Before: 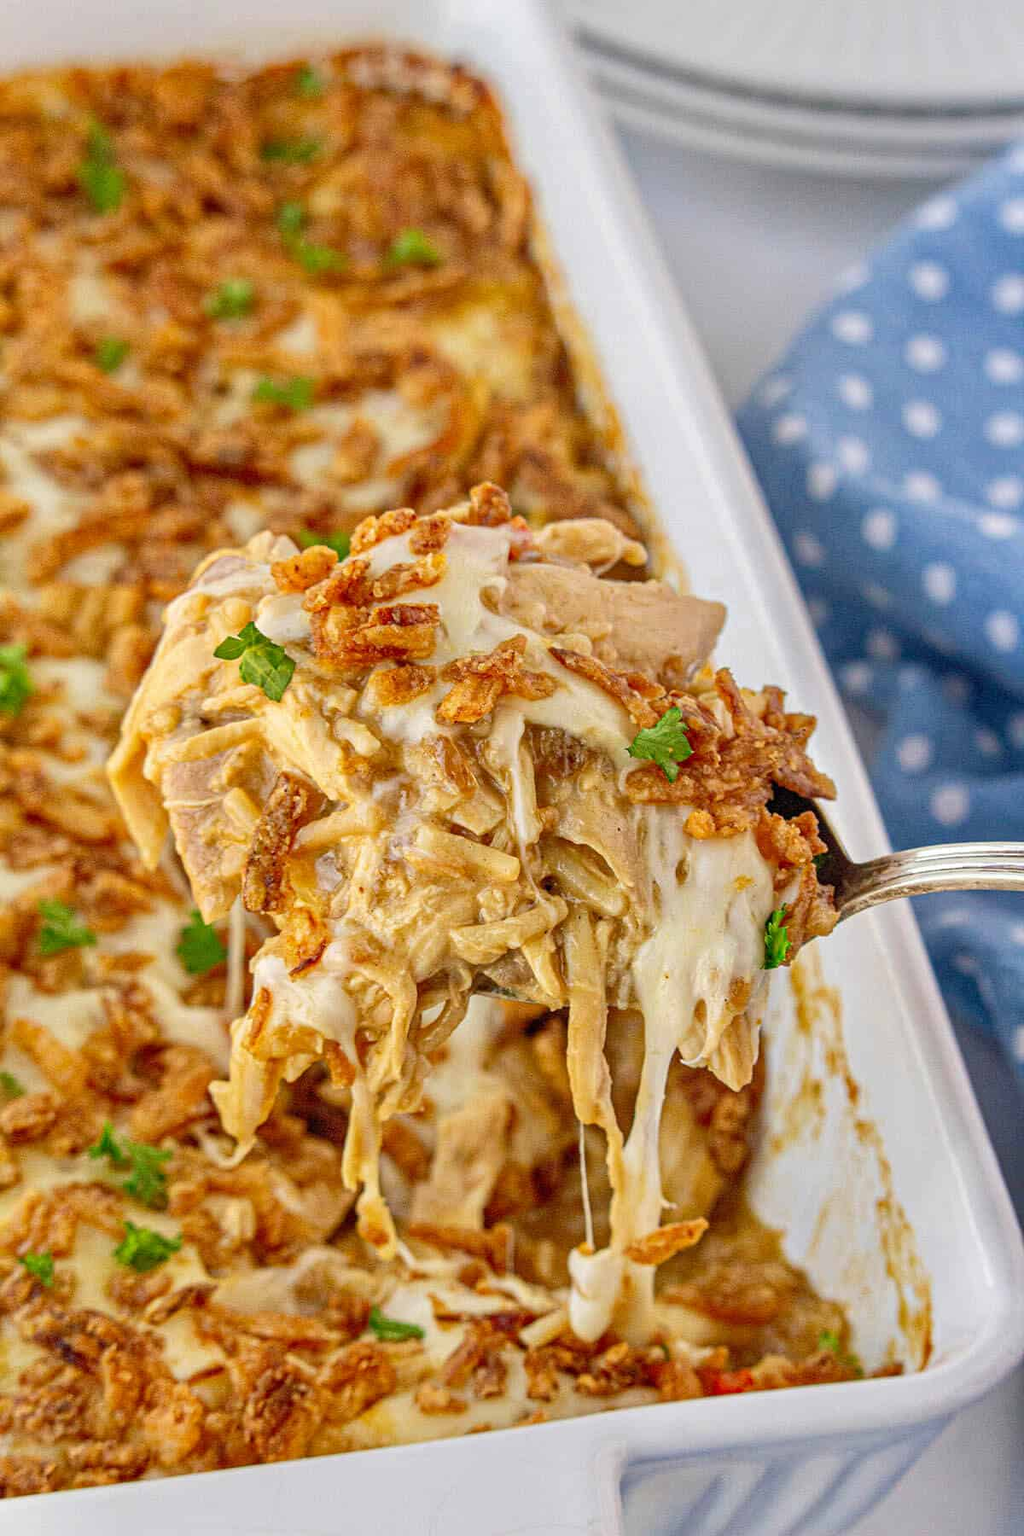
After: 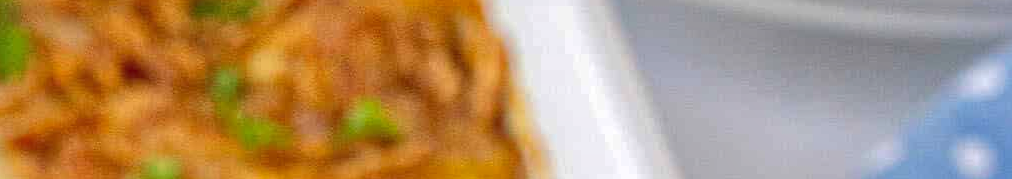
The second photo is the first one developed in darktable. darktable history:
crop and rotate: left 9.644%, top 9.491%, right 6.021%, bottom 80.509%
exposure: exposure 0.3 EV, compensate highlight preservation false
shadows and highlights: on, module defaults
